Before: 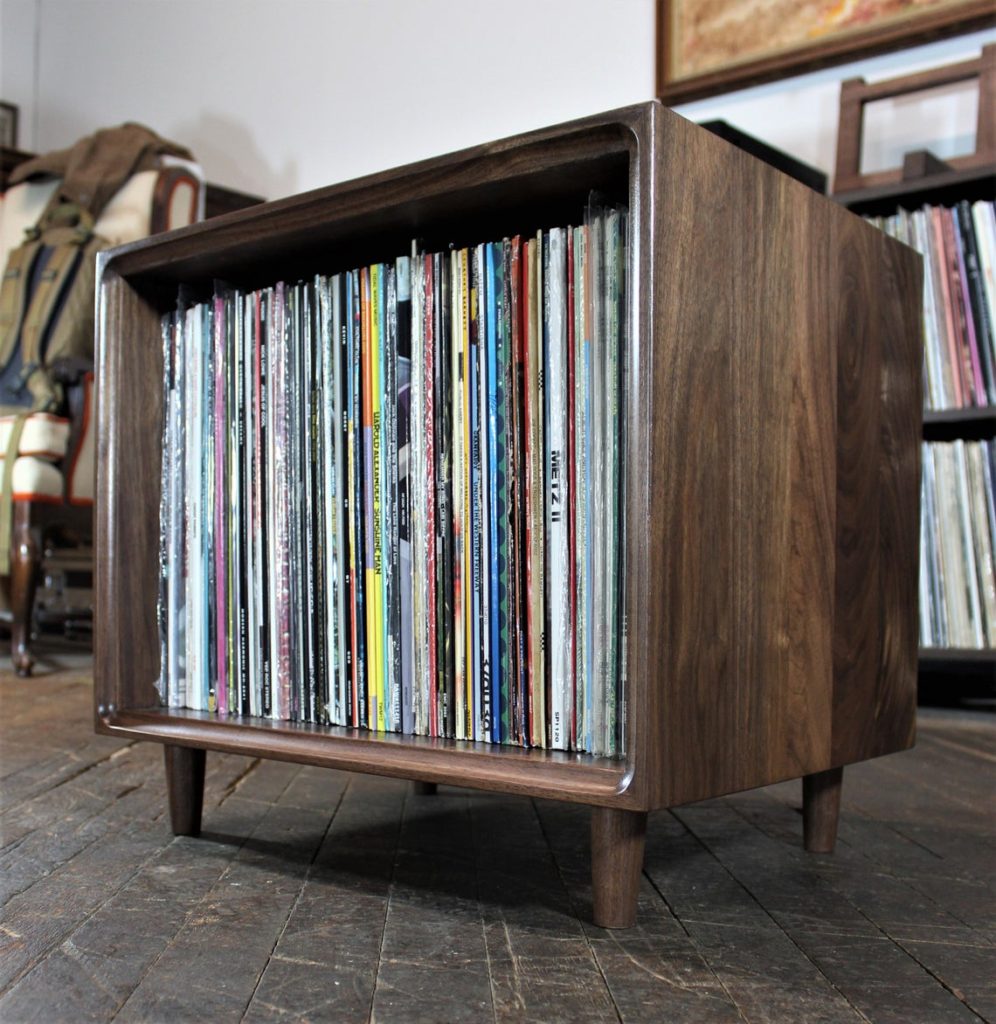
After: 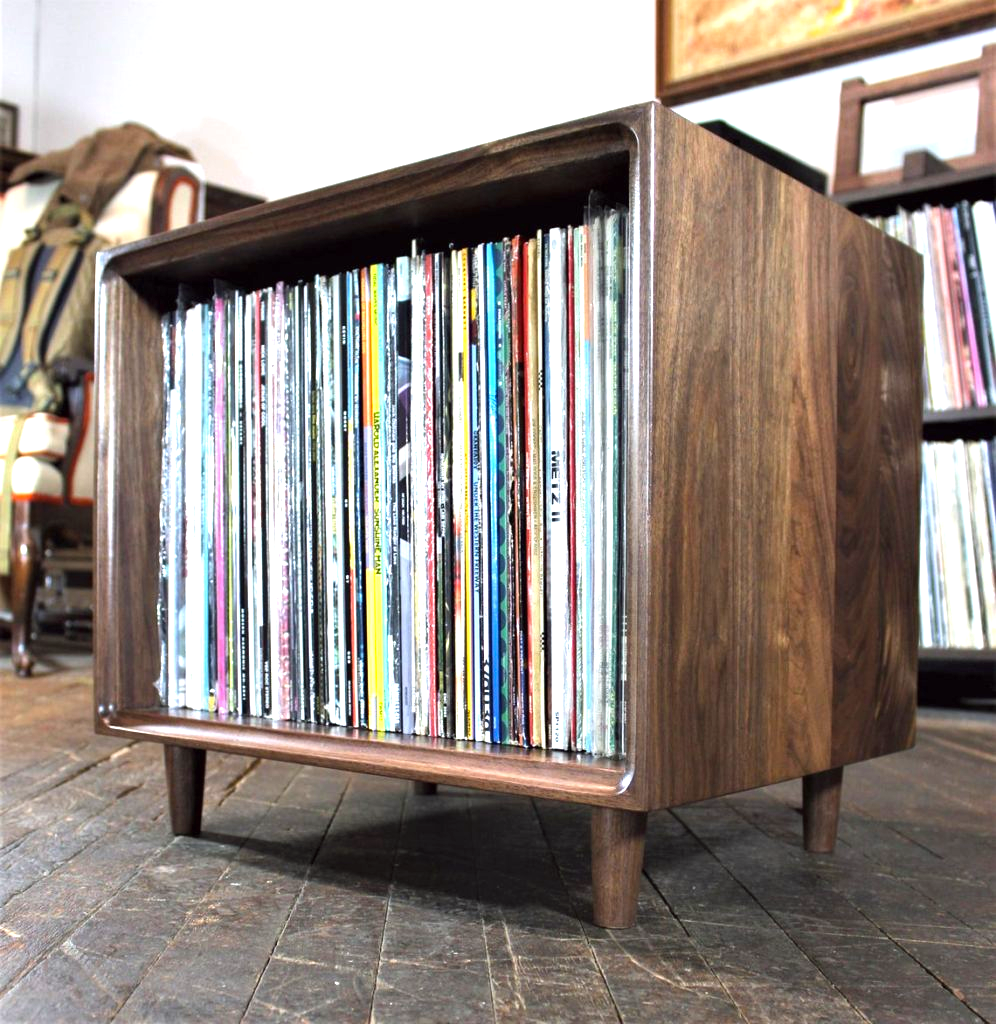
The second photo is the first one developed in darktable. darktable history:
tone equalizer: on, module defaults
exposure: black level correction 0, exposure 1 EV, compensate exposure bias true, compensate highlight preservation false
color balance: lift [1, 1, 0.999, 1.001], gamma [1, 1.003, 1.005, 0.995], gain [1, 0.992, 0.988, 1.012], contrast 5%, output saturation 110%
